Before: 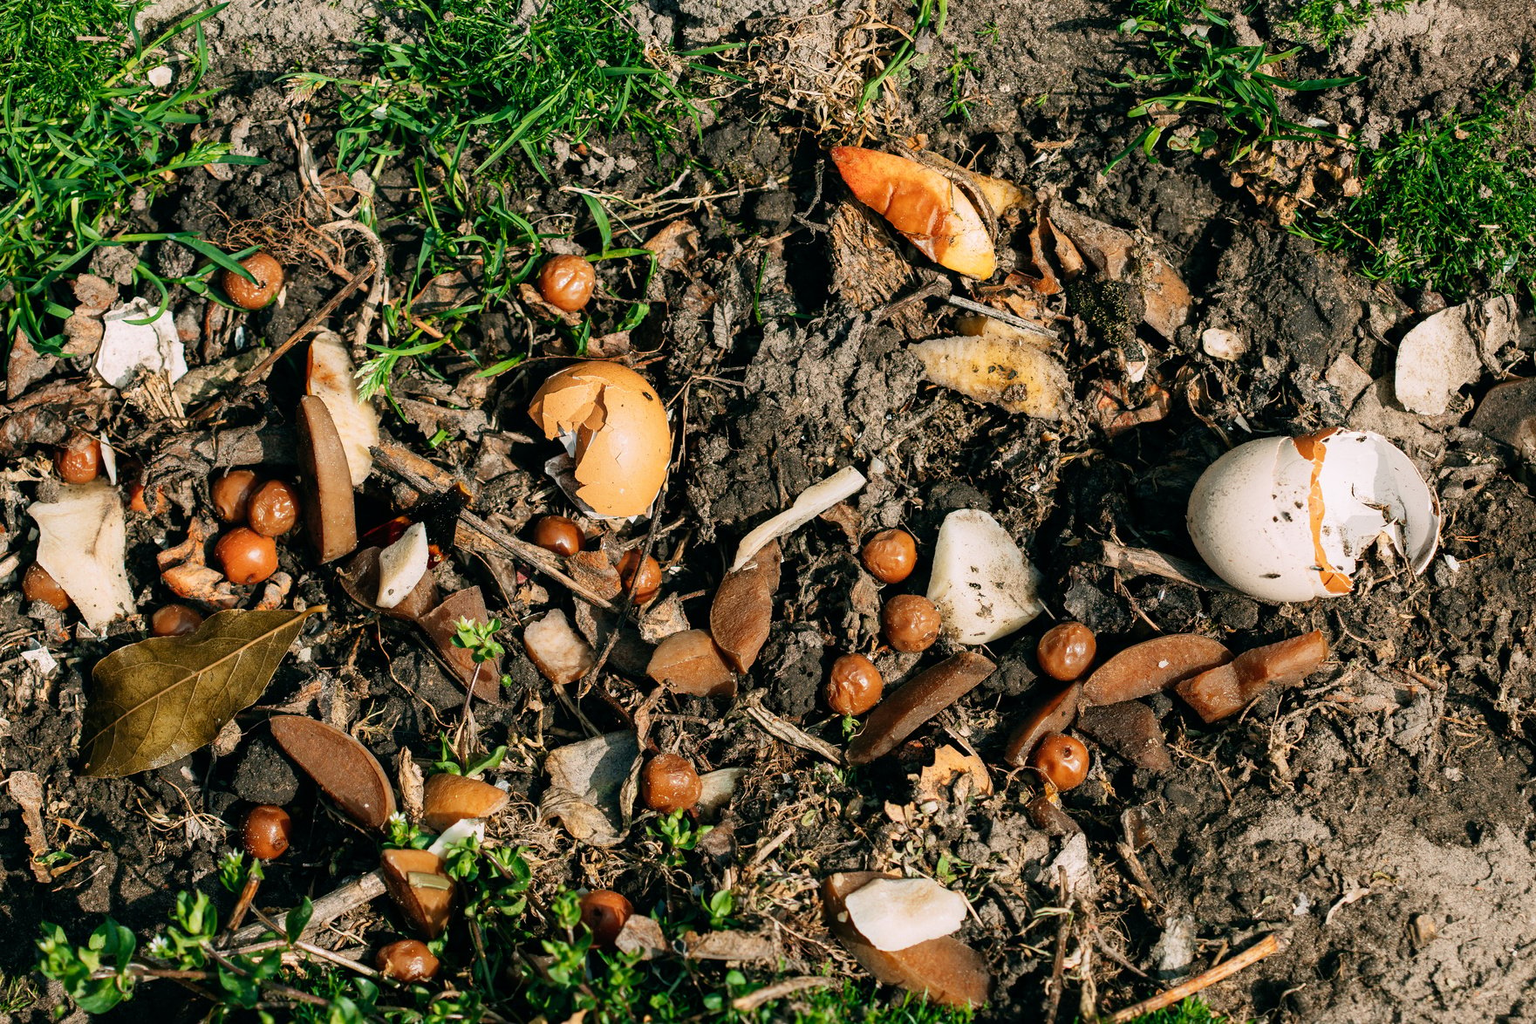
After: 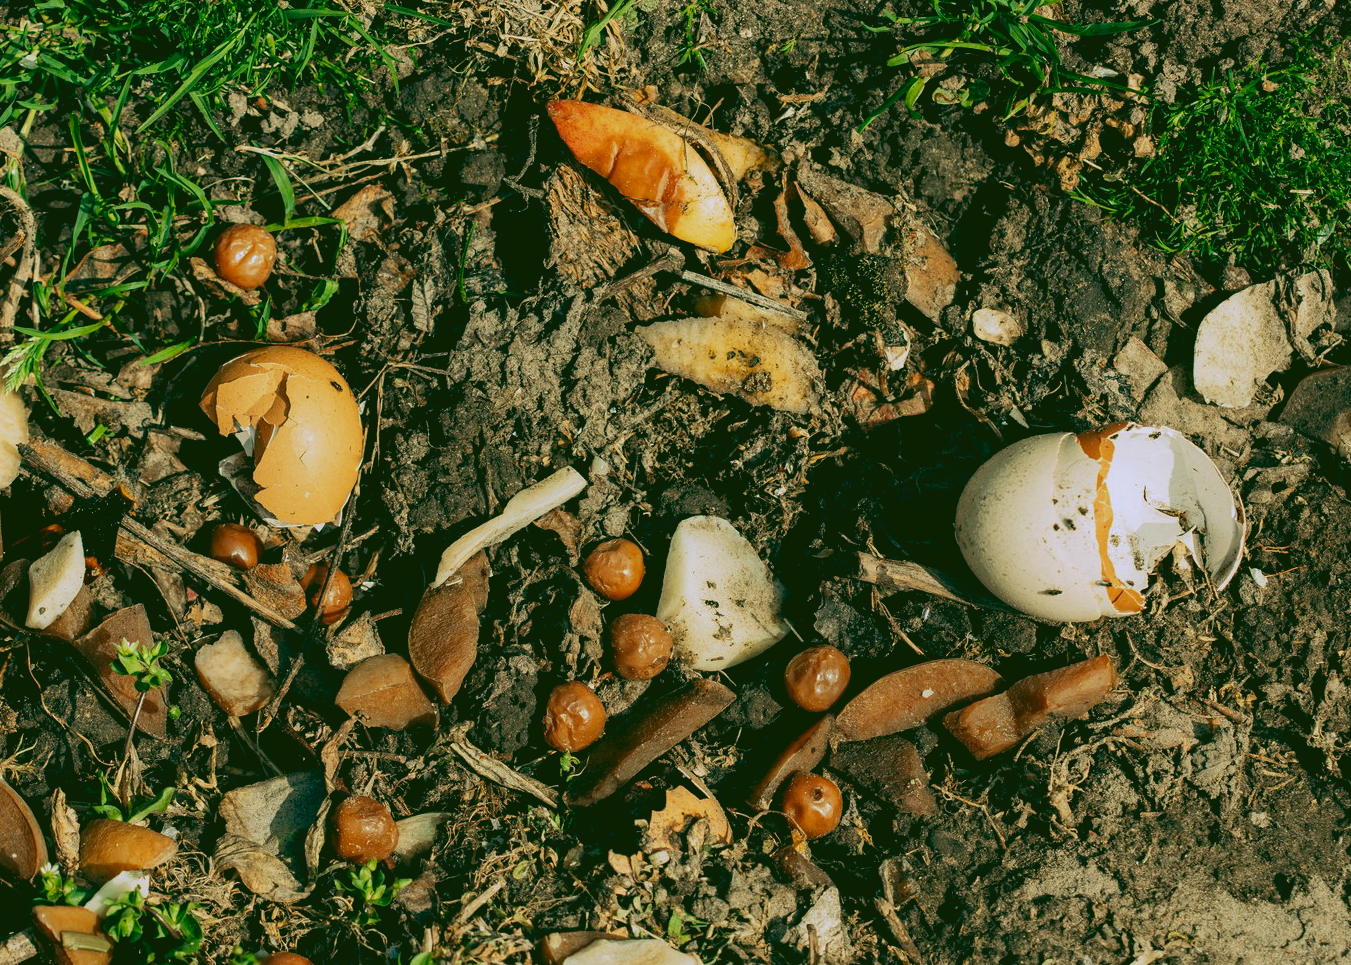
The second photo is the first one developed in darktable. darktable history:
crop: left 23.095%, top 5.827%, bottom 11.854%
rgb curve: curves: ch0 [(0.123, 0.061) (0.995, 0.887)]; ch1 [(0.06, 0.116) (1, 0.906)]; ch2 [(0, 0) (0.824, 0.69) (1, 1)], mode RGB, independent channels, compensate middle gray true
